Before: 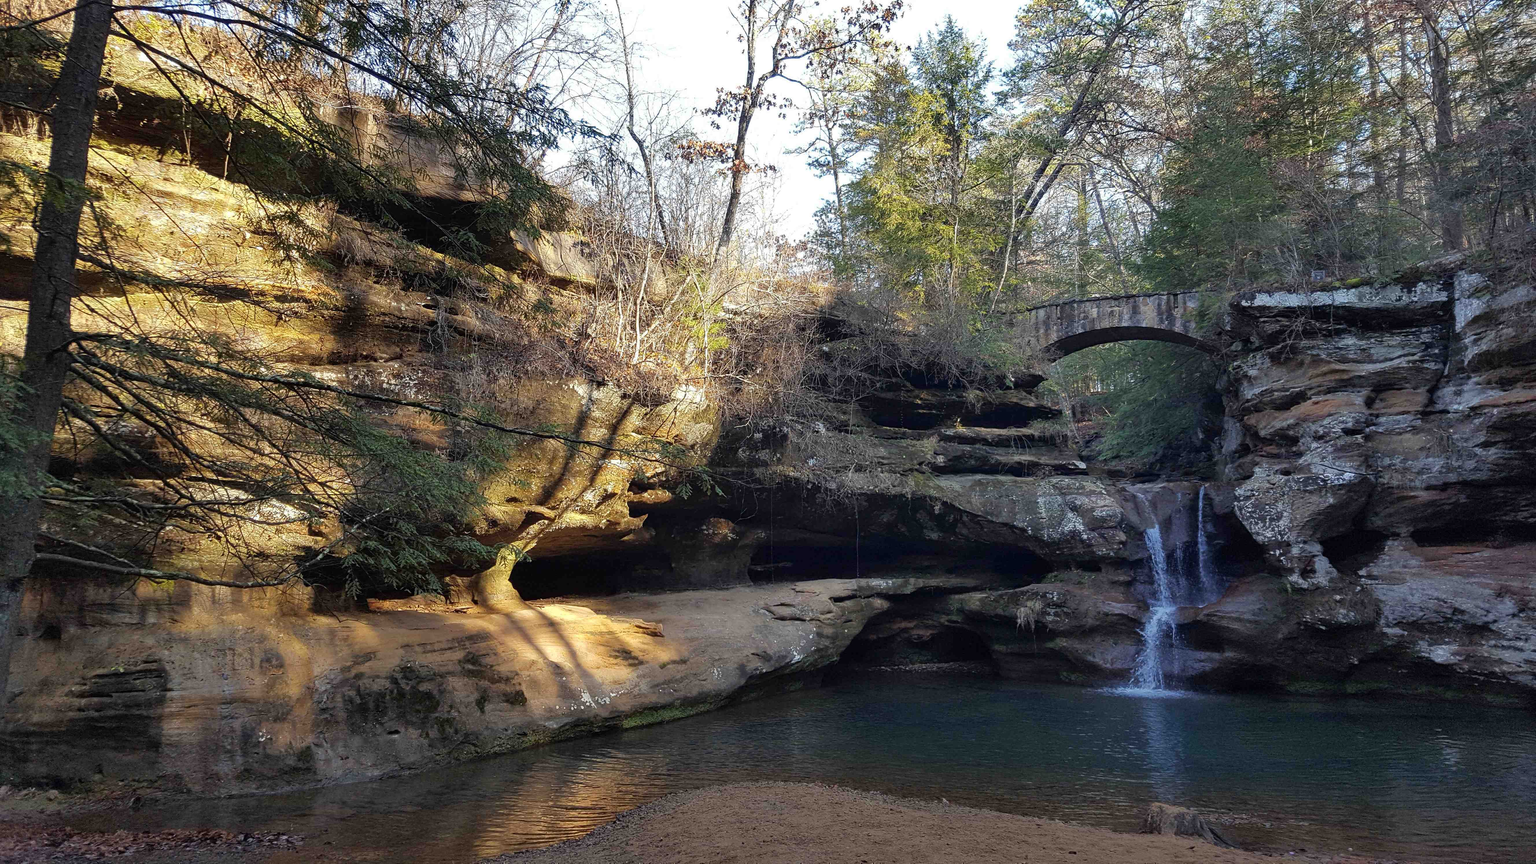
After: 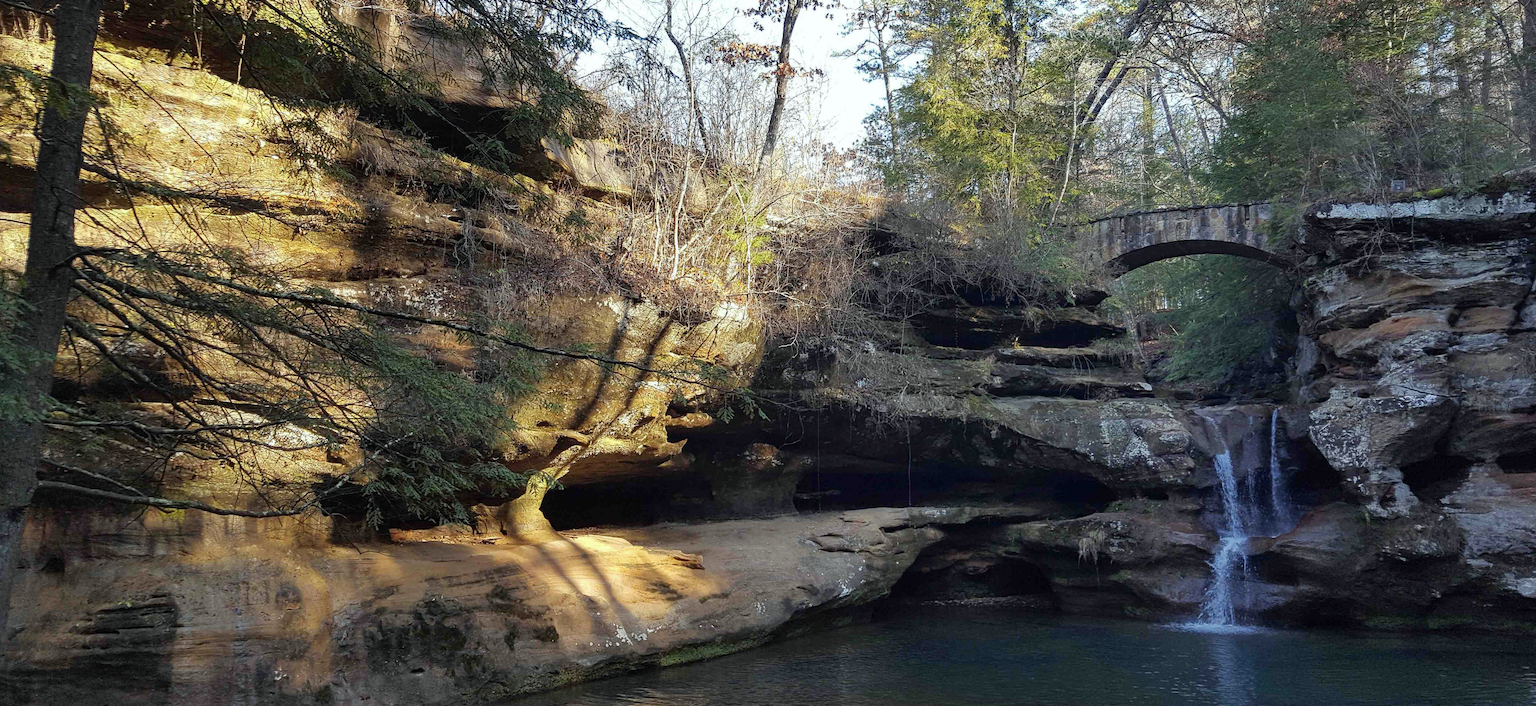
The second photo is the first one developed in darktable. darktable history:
crop and rotate: angle 0.03°, top 11.643%, right 5.651%, bottom 11.189%
white balance: red 0.978, blue 0.999
